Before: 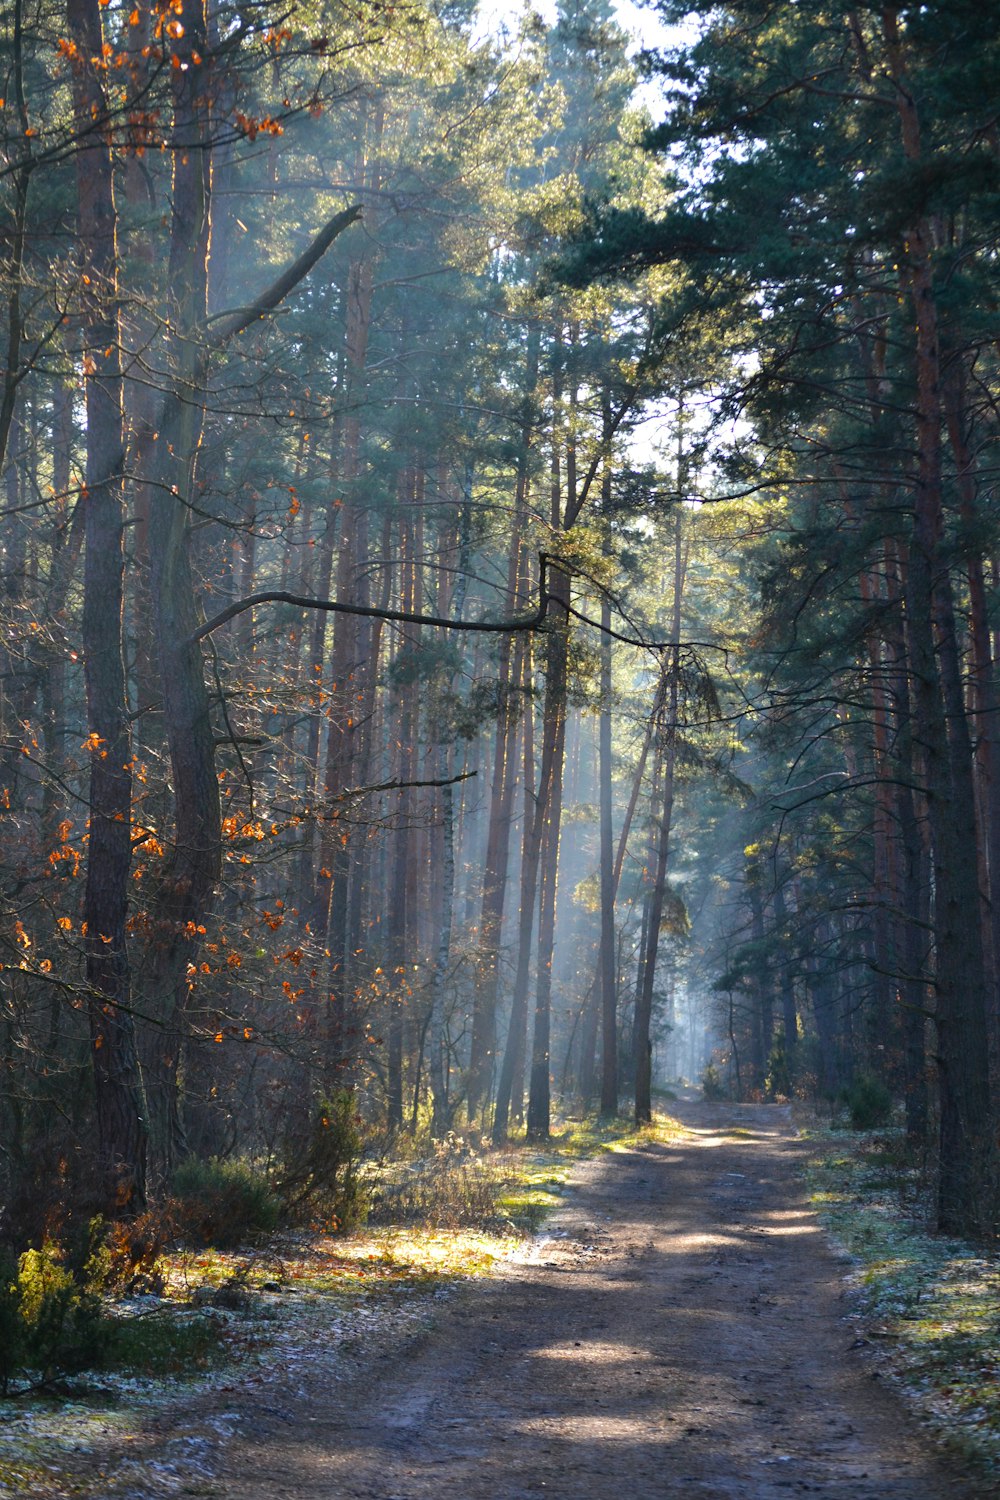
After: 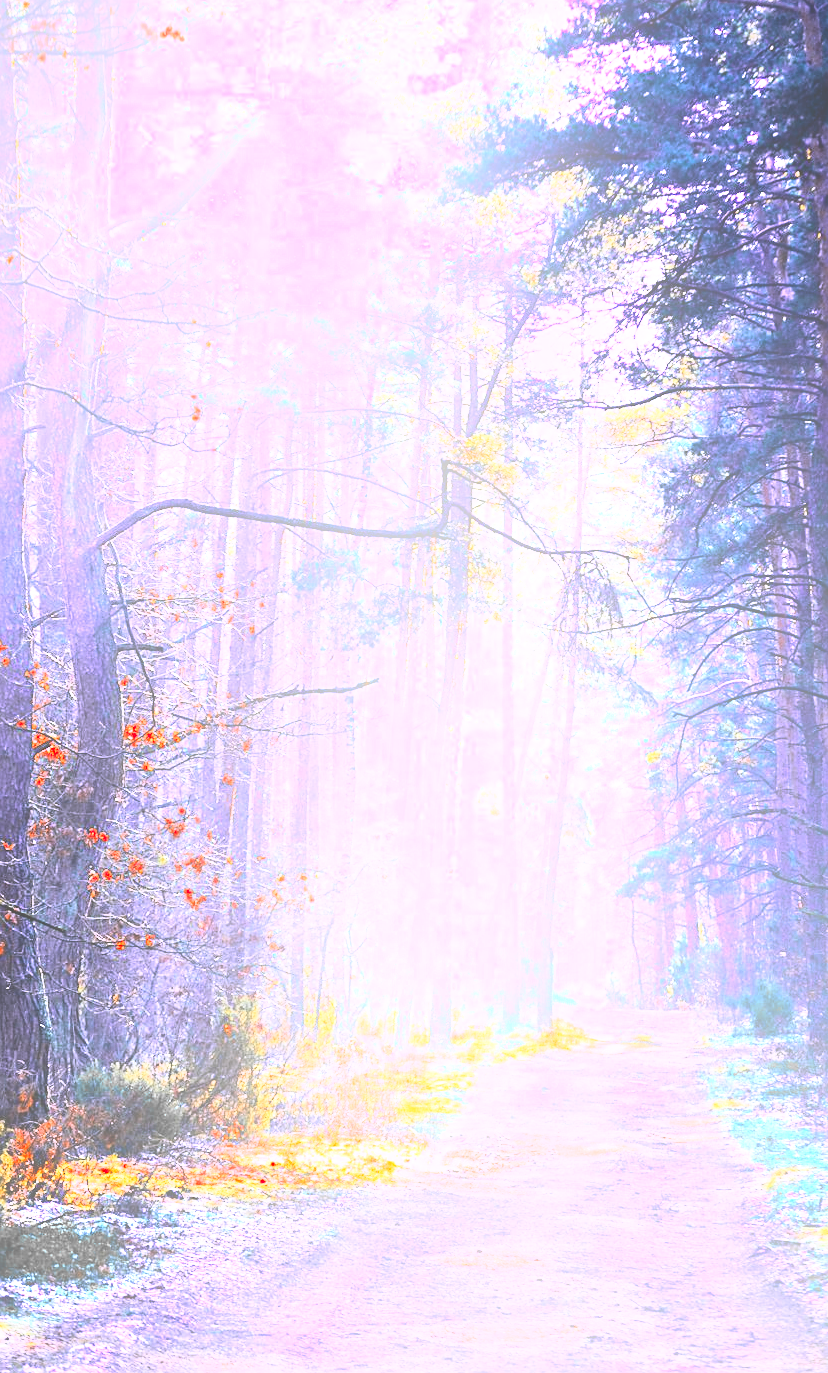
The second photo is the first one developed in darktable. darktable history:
crop: left 9.807%, top 6.259%, right 7.334%, bottom 2.177%
color zones: curves: ch0 [(0, 0.363) (0.128, 0.373) (0.25, 0.5) (0.402, 0.407) (0.521, 0.525) (0.63, 0.559) (0.729, 0.662) (0.867, 0.471)]; ch1 [(0, 0.515) (0.136, 0.618) (0.25, 0.5) (0.378, 0) (0.516, 0) (0.622, 0.593) (0.737, 0.819) (0.87, 0.593)]; ch2 [(0, 0.529) (0.128, 0.471) (0.282, 0.451) (0.386, 0.662) (0.516, 0.525) (0.633, 0.554) (0.75, 0.62) (0.875, 0.441)]
exposure: black level correction 0, exposure 1.388 EV, compensate exposure bias true, compensate highlight preservation false
white balance: red 1.042, blue 1.17
sharpen: on, module defaults
bloom: size 38%, threshold 95%, strength 30%
rgb curve: curves: ch0 [(0, 0) (0.21, 0.15) (0.24, 0.21) (0.5, 0.75) (0.75, 0.96) (0.89, 0.99) (1, 1)]; ch1 [(0, 0.02) (0.21, 0.13) (0.25, 0.2) (0.5, 0.67) (0.75, 0.9) (0.89, 0.97) (1, 1)]; ch2 [(0, 0.02) (0.21, 0.13) (0.25, 0.2) (0.5, 0.67) (0.75, 0.9) (0.89, 0.97) (1, 1)], compensate middle gray true
graduated density: hue 238.83°, saturation 50%
